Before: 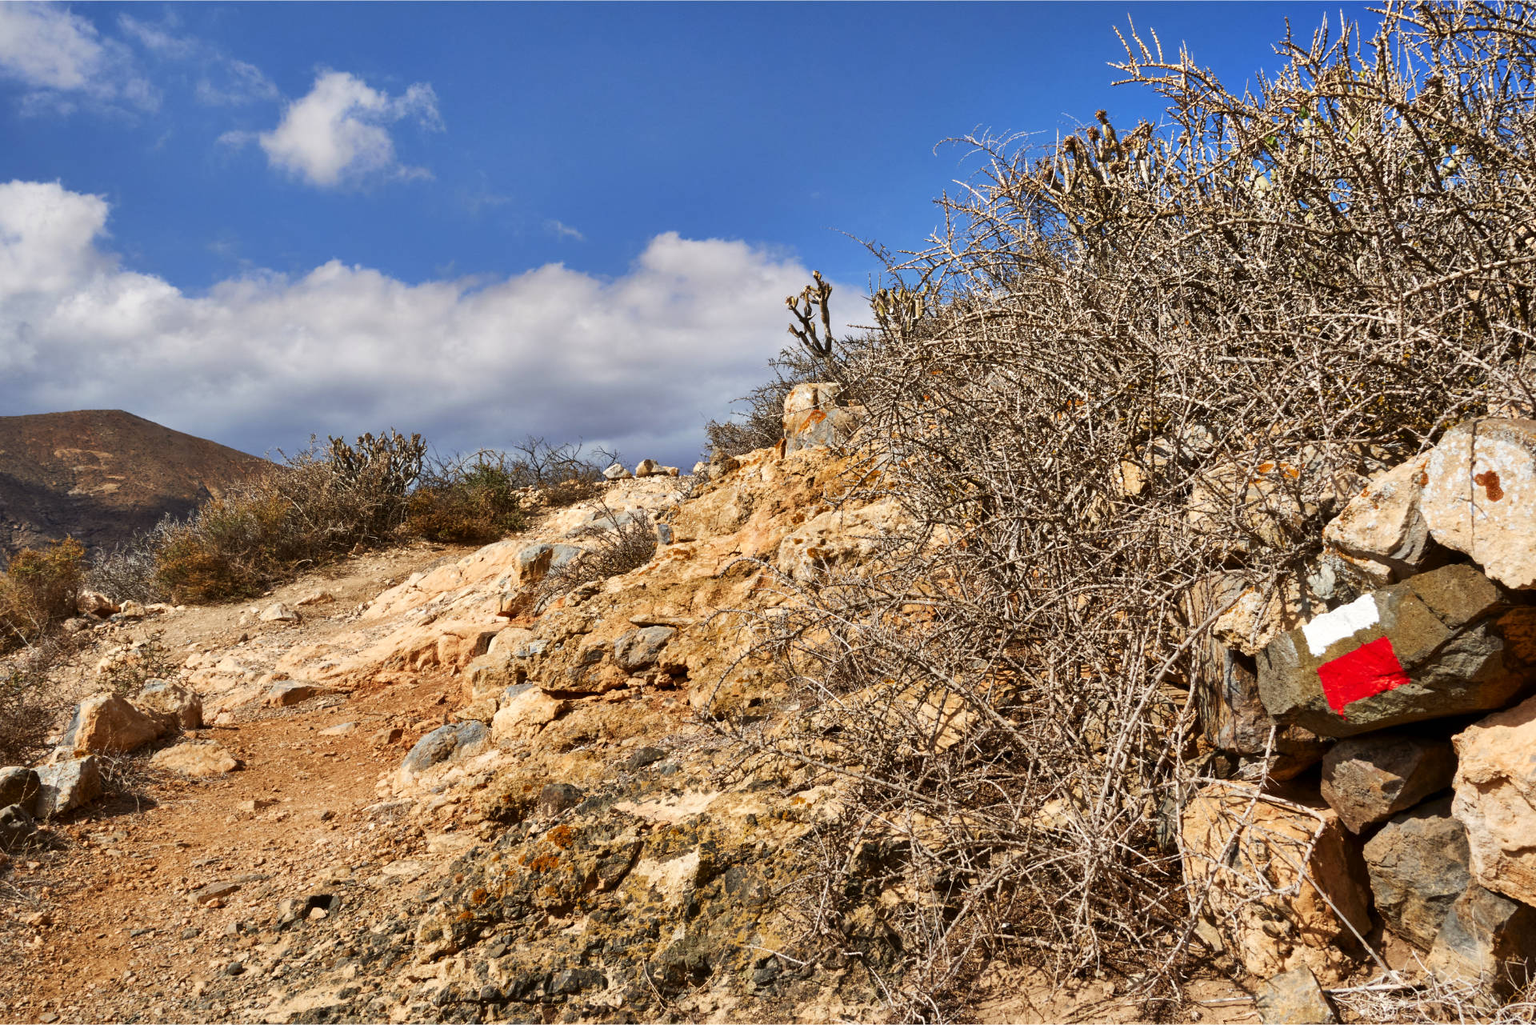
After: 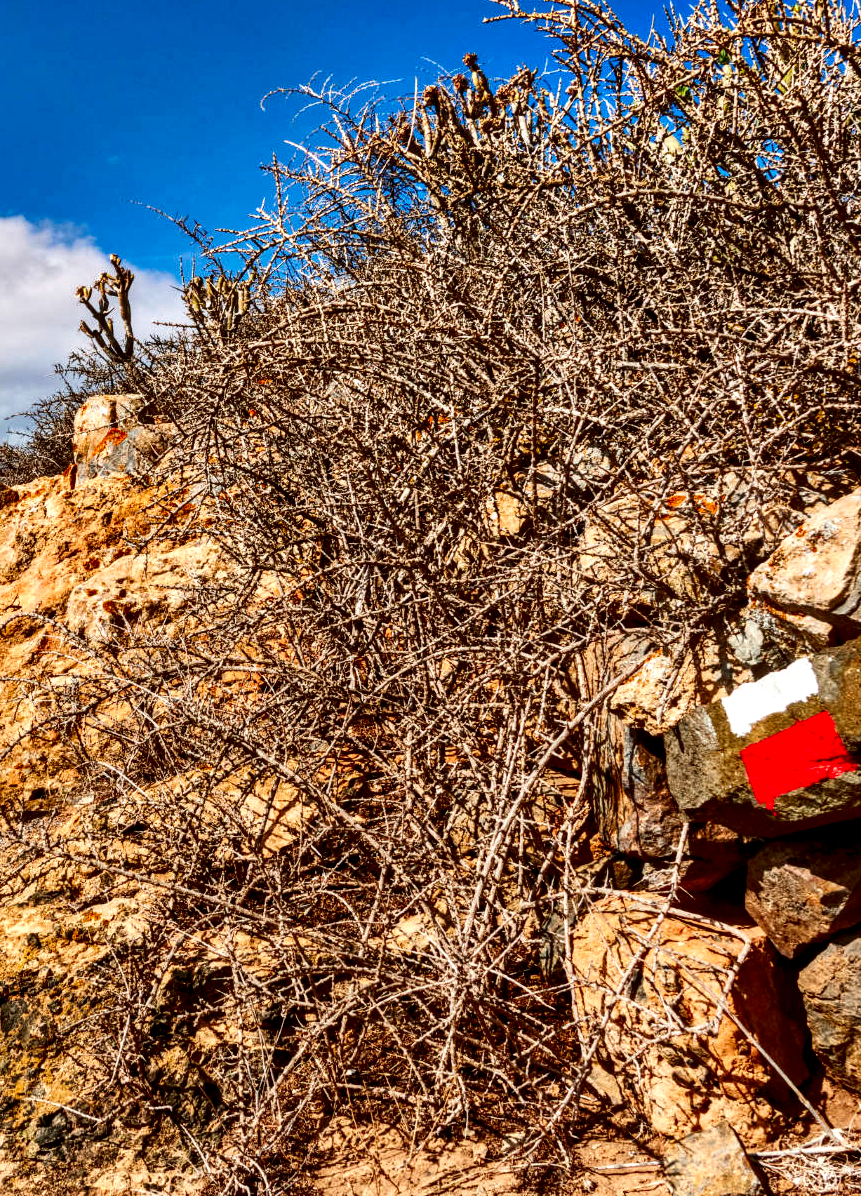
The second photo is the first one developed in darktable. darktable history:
crop: left 47.2%, top 6.634%, right 7.937%
base curve: preserve colors none
local contrast: detail 150%
contrast brightness saturation: contrast 0.189, brightness -0.103, saturation 0.21
